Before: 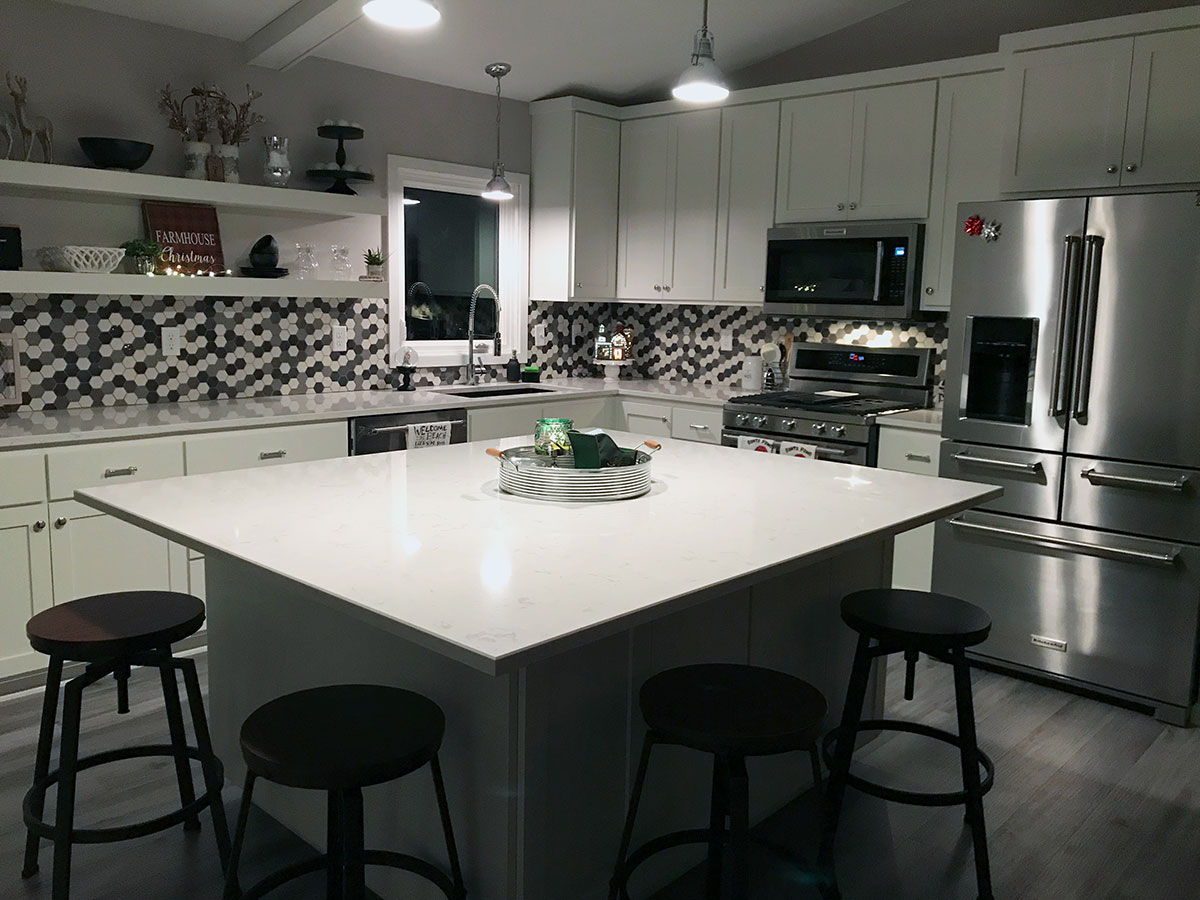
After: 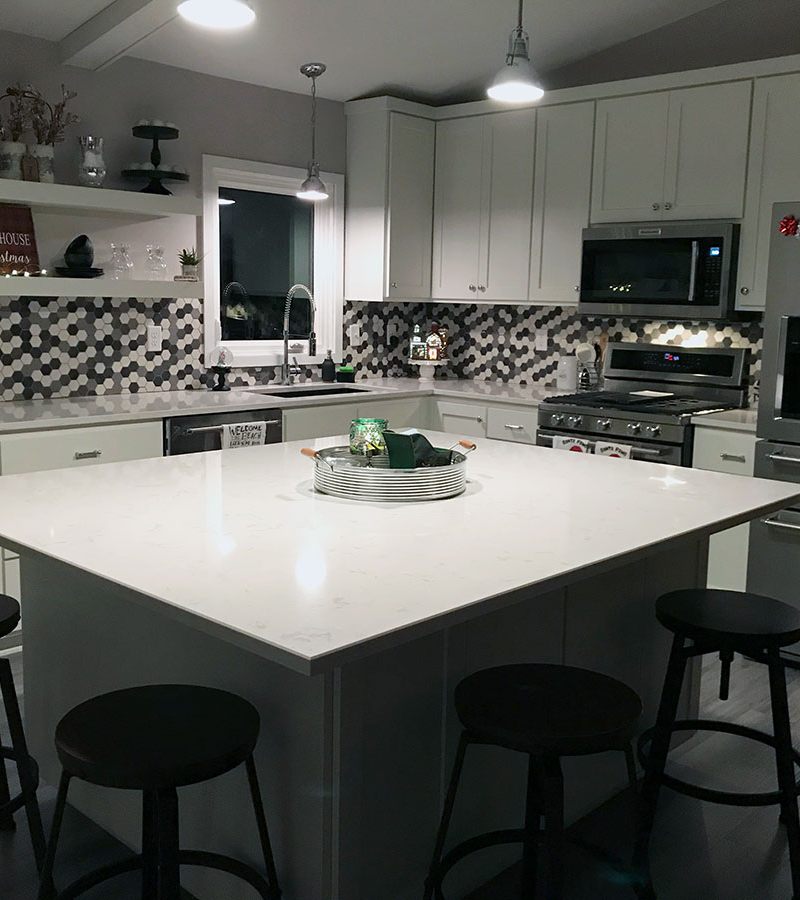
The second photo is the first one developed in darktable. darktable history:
crop: left 15.422%, right 17.857%
